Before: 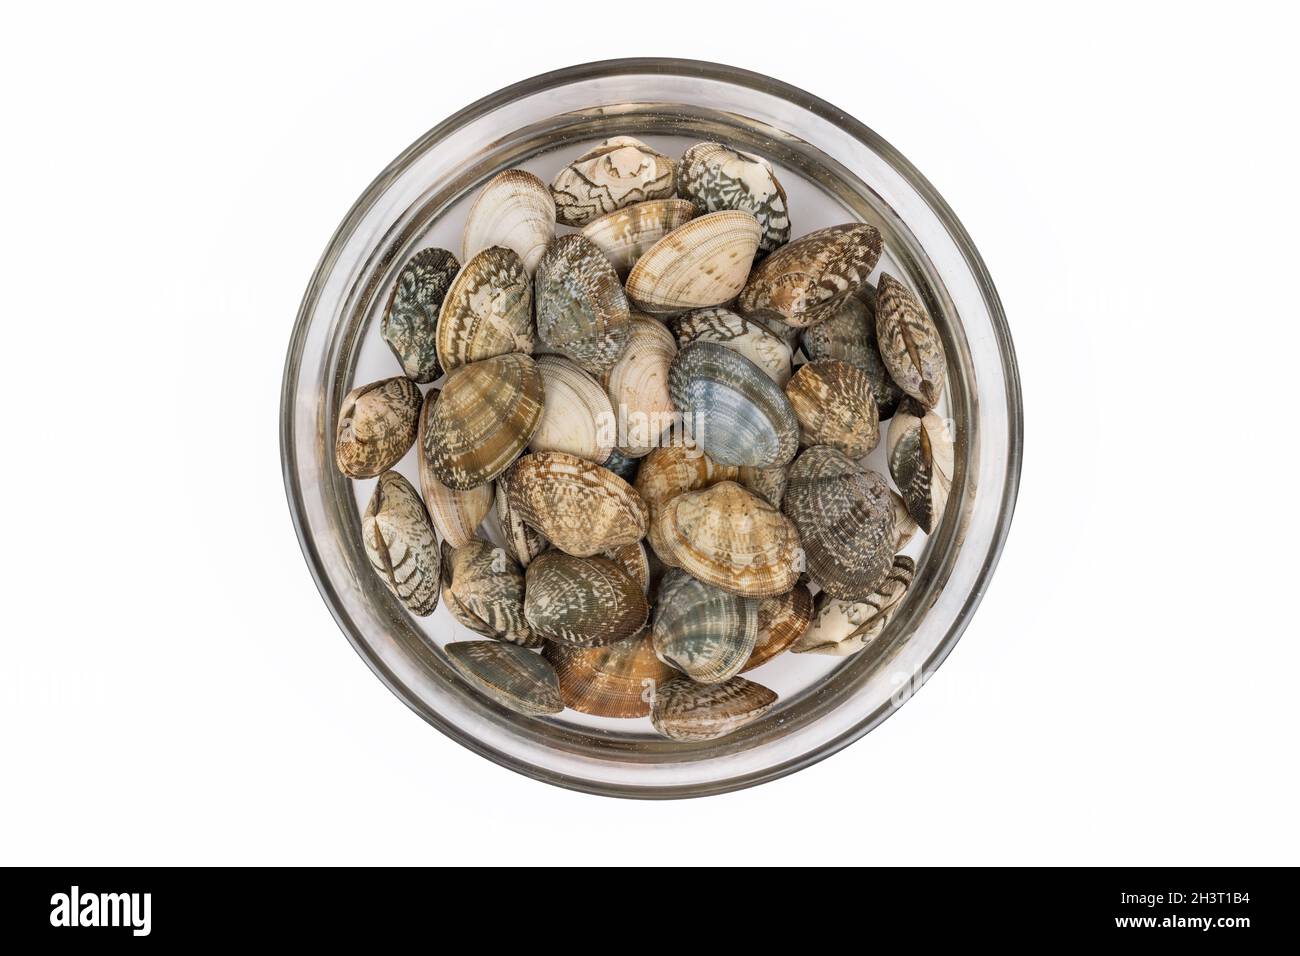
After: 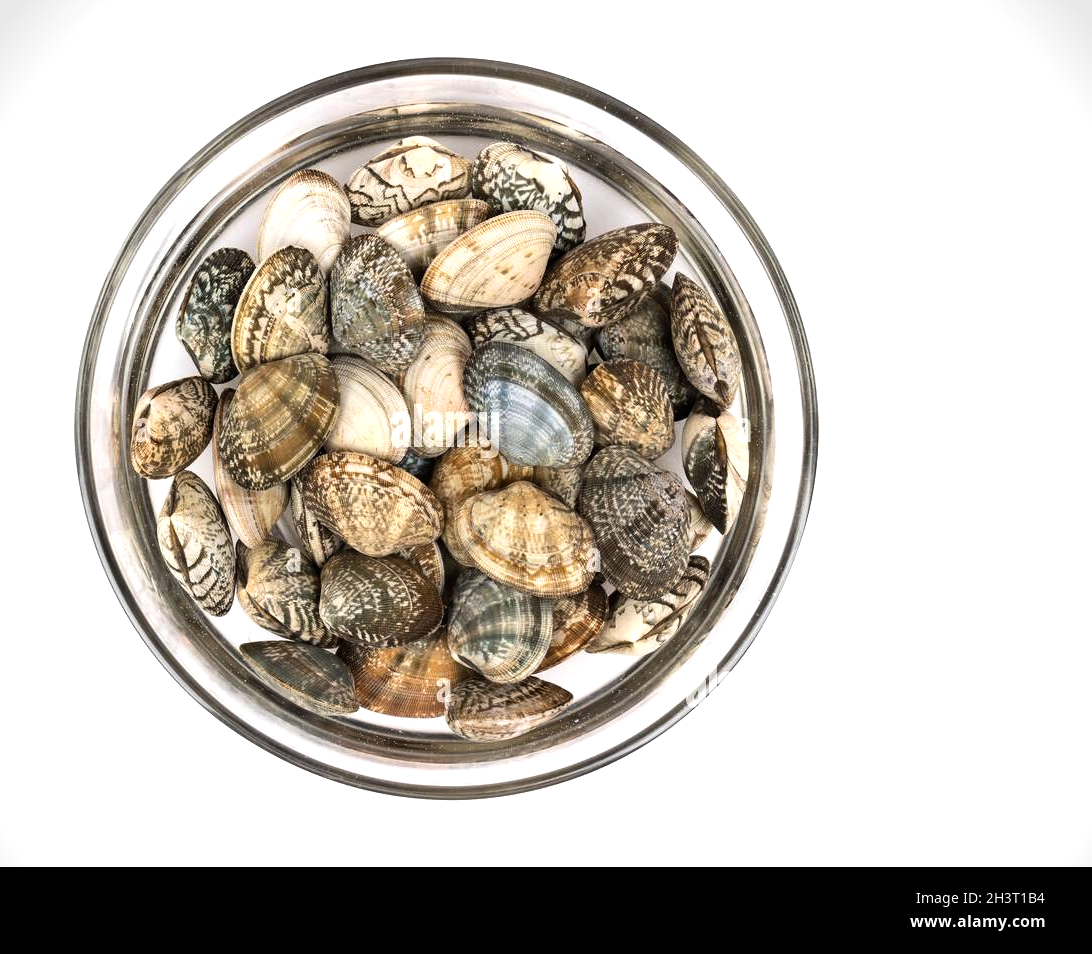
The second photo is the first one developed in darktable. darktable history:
crop: left 15.799%
vignetting: on, module defaults
tone equalizer: -8 EV -0.767 EV, -7 EV -0.718 EV, -6 EV -0.575 EV, -5 EV -0.418 EV, -3 EV 0.374 EV, -2 EV 0.6 EV, -1 EV 0.677 EV, +0 EV 0.767 EV, edges refinement/feathering 500, mask exposure compensation -1.57 EV, preserve details no
